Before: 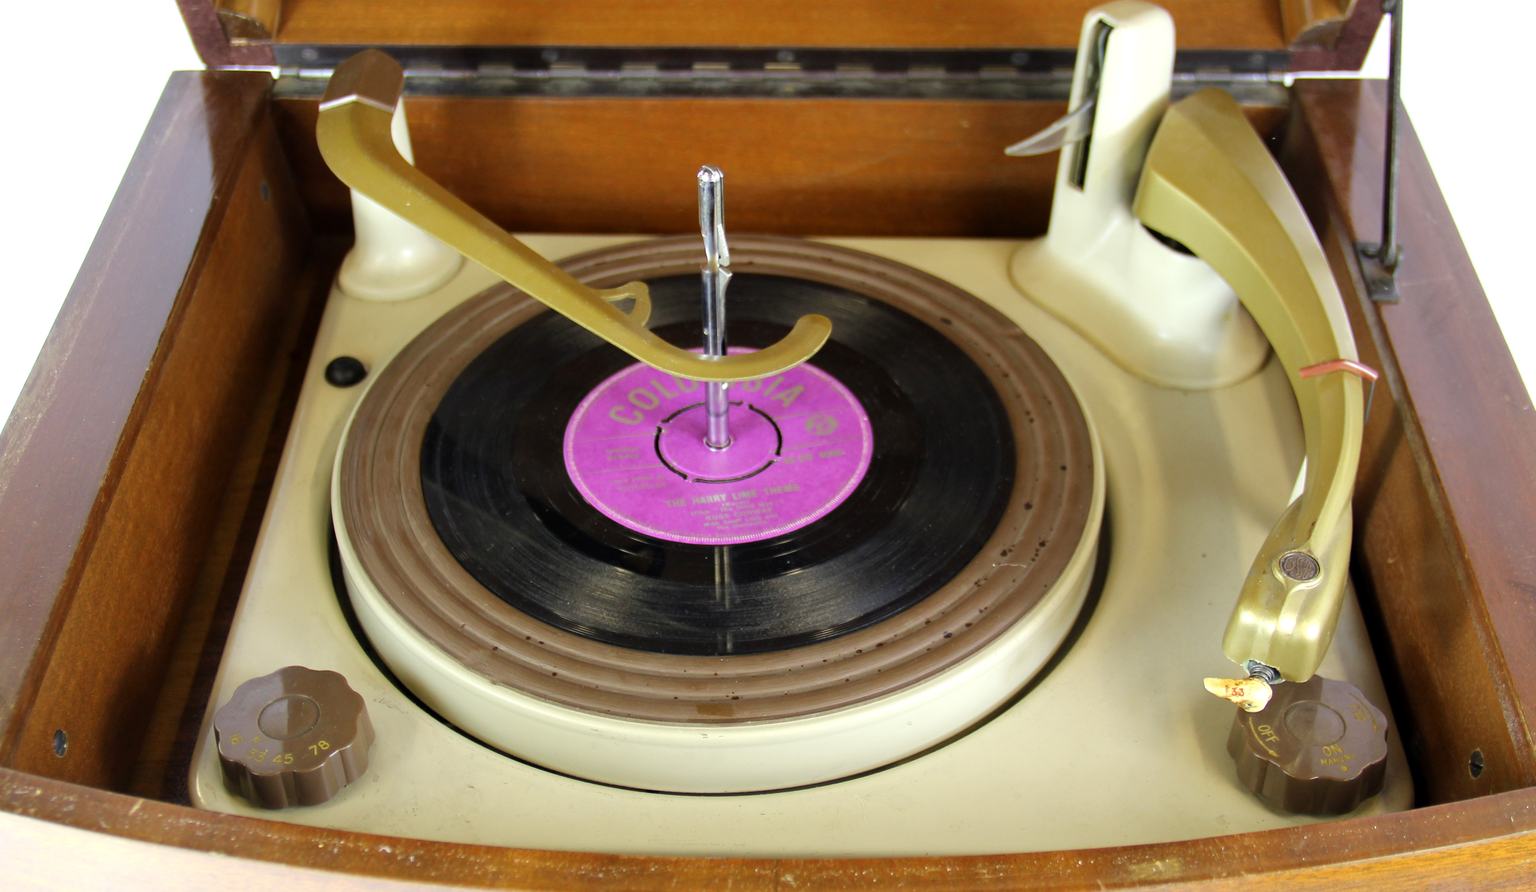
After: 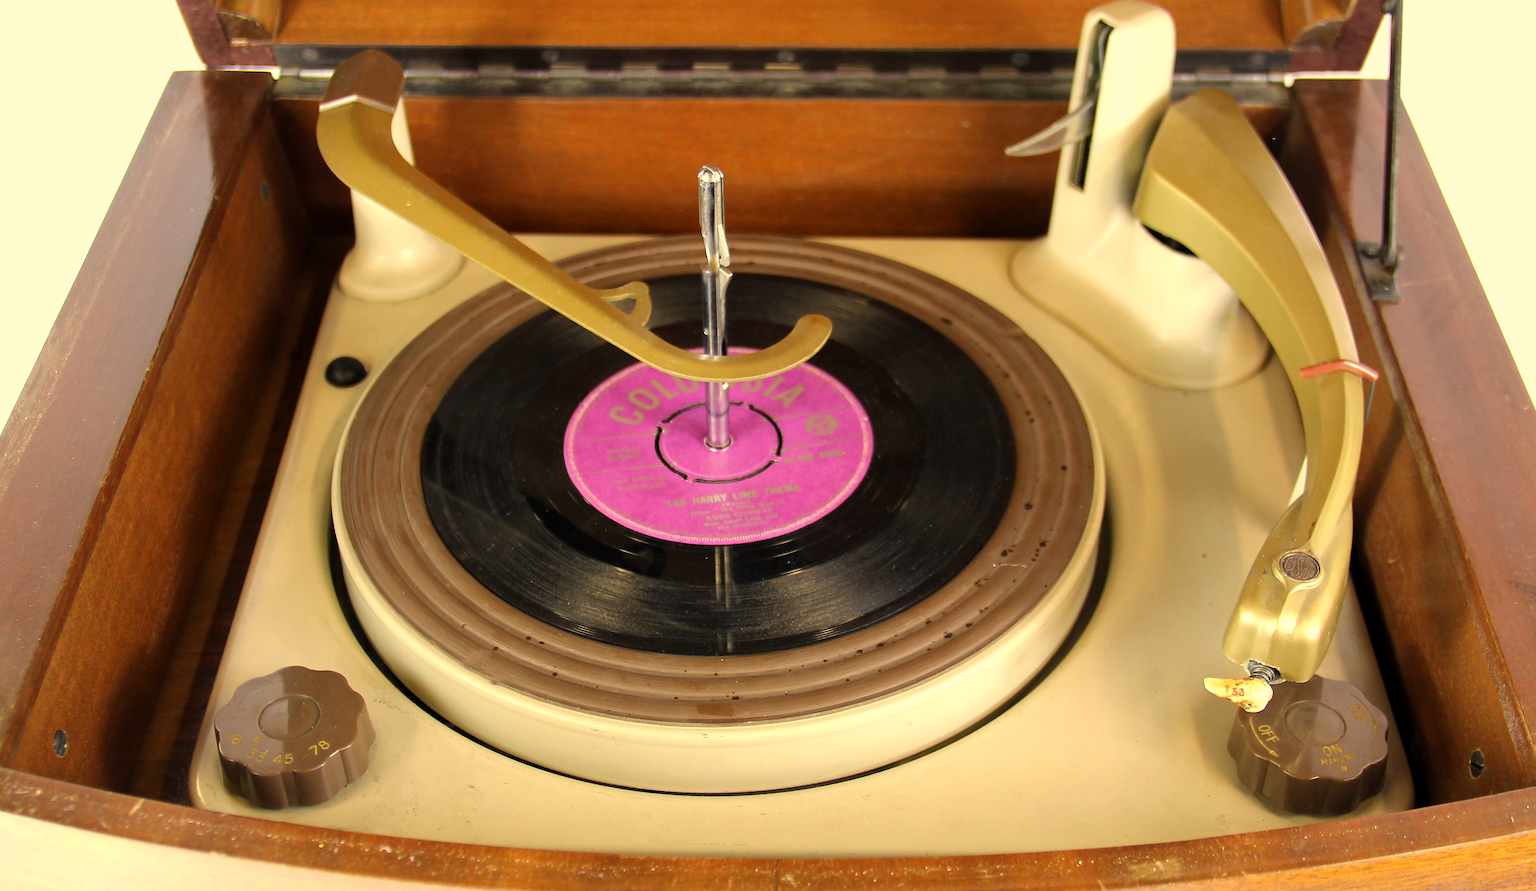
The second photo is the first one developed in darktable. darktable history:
exposure: exposure -0.01 EV, compensate highlight preservation false
sharpen: on, module defaults
white balance: red 1.138, green 0.996, blue 0.812
